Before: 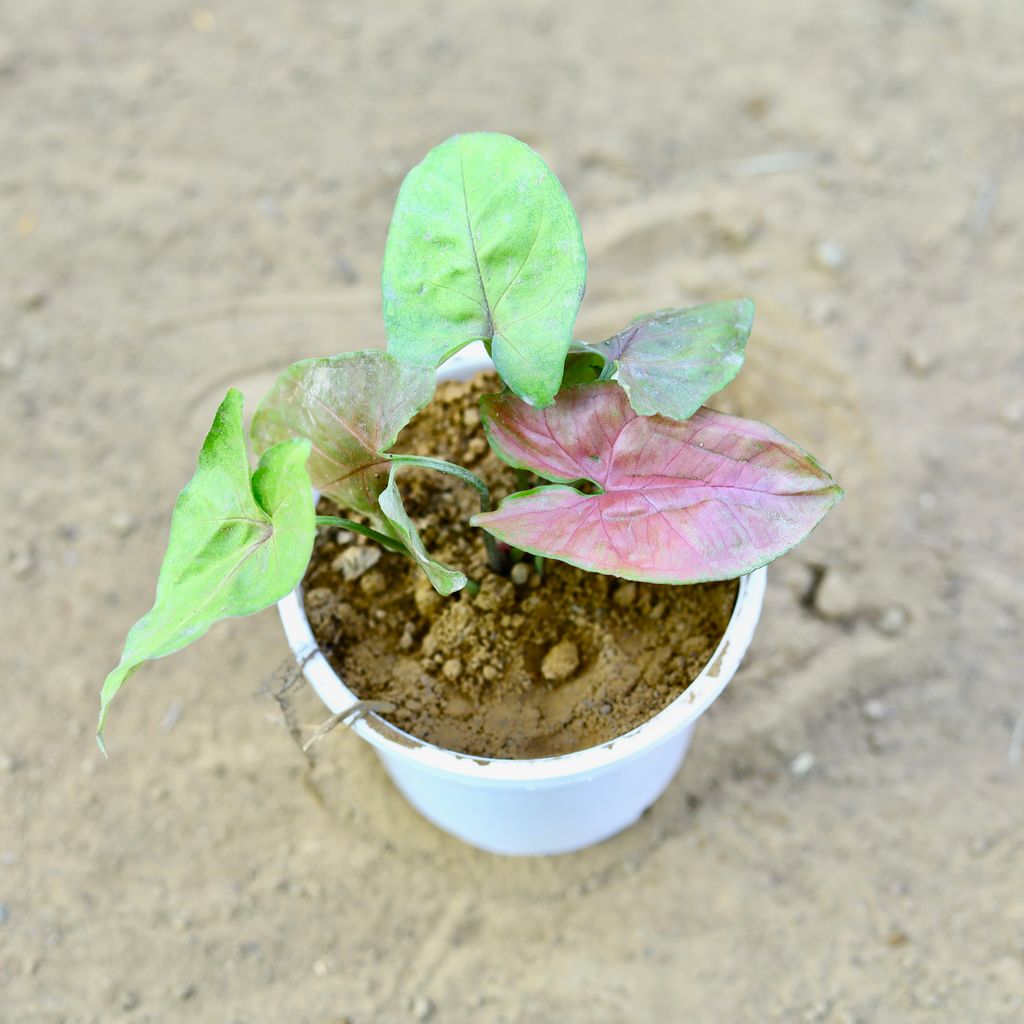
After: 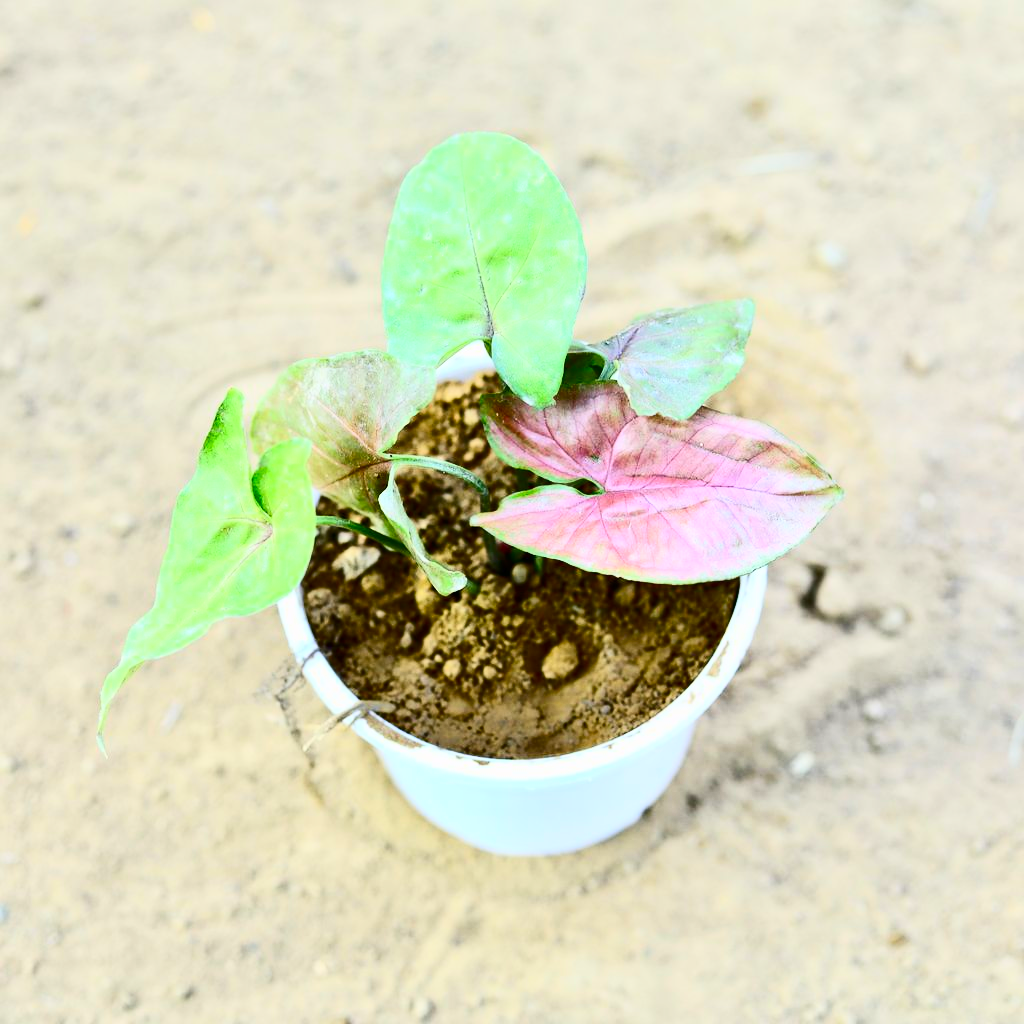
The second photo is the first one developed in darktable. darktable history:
contrast brightness saturation: contrast 0.408, brightness 0.044, saturation 0.249
